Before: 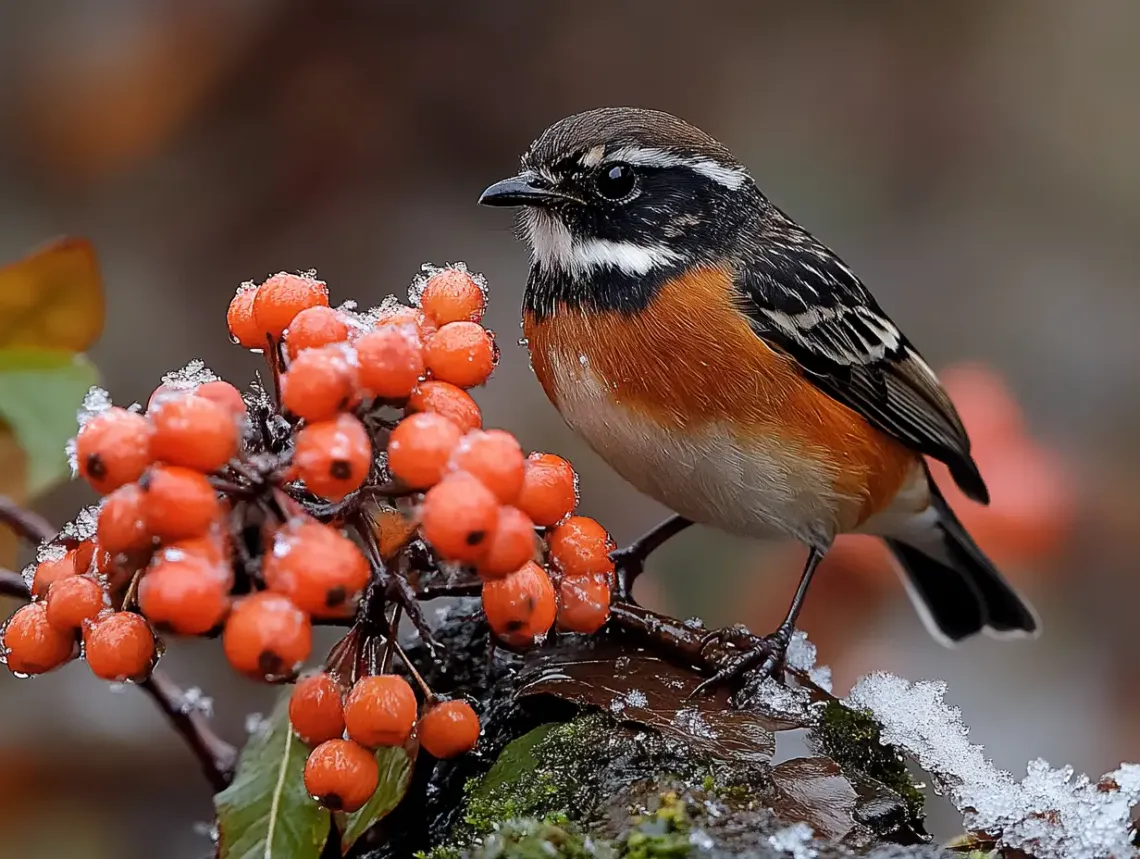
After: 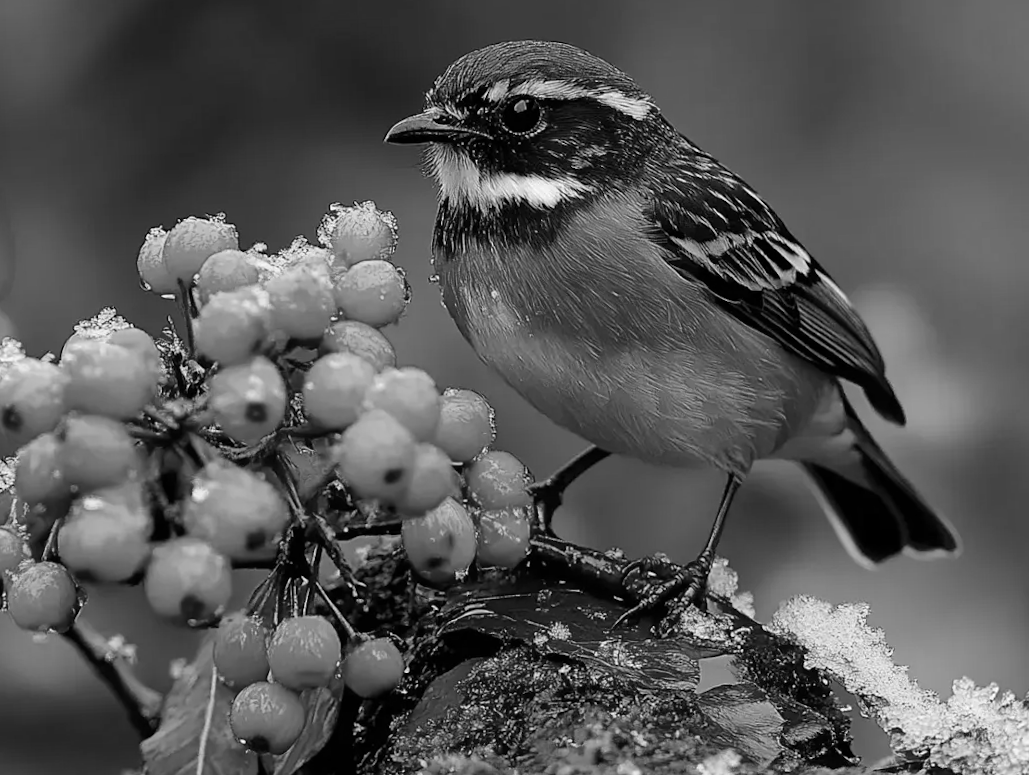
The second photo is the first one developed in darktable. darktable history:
monochrome: on, module defaults
crop and rotate: angle 1.96°, left 5.673%, top 5.673%
color balance rgb: linear chroma grading › global chroma 33.4%
